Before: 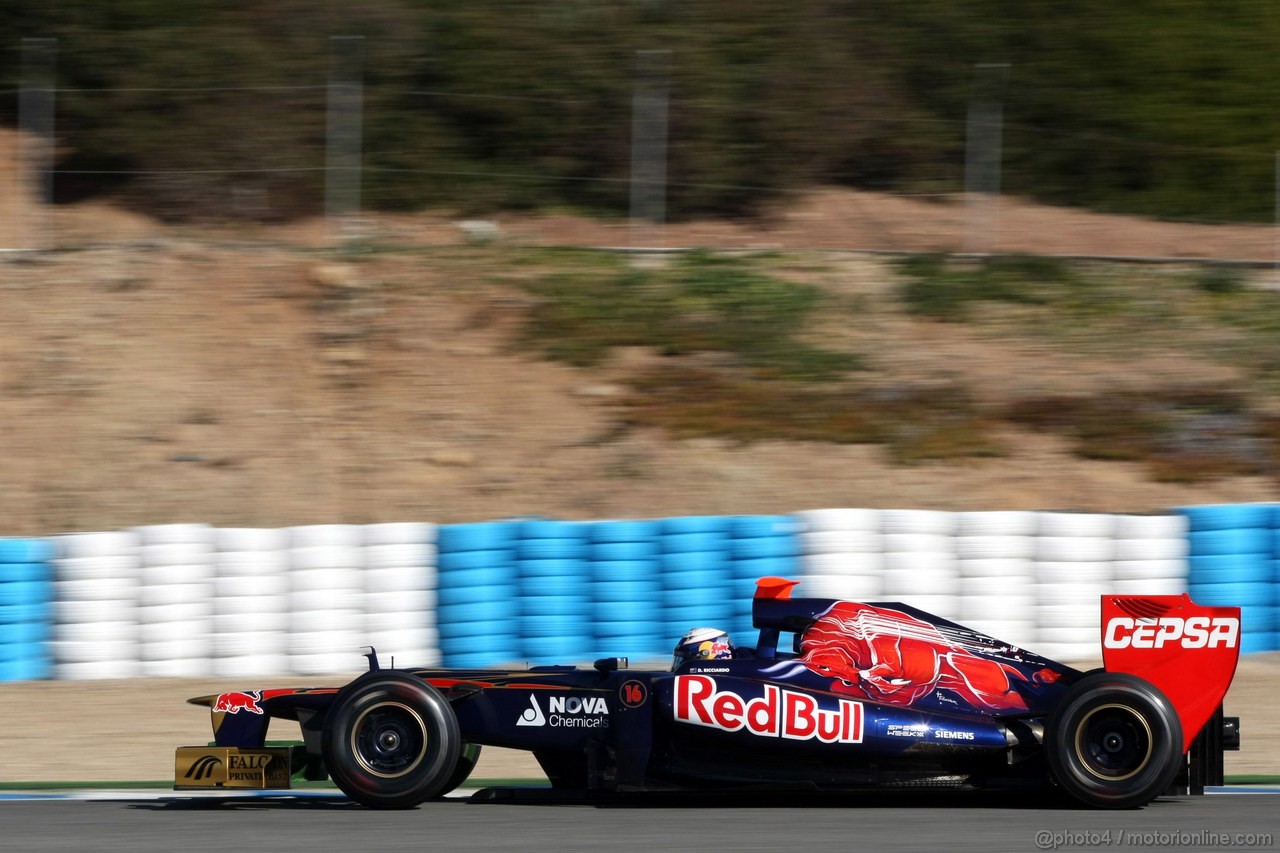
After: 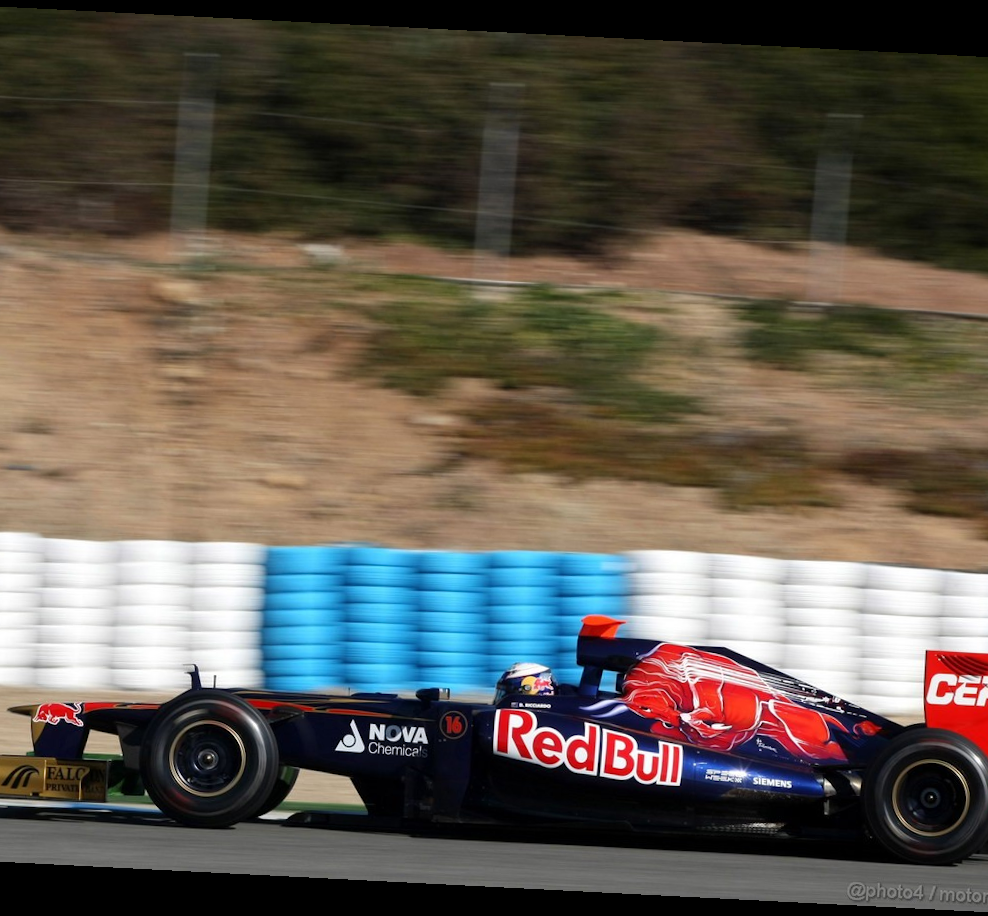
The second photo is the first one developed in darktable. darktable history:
crop and rotate: angle -2.93°, left 14.216%, top 0.024%, right 10.984%, bottom 0.063%
